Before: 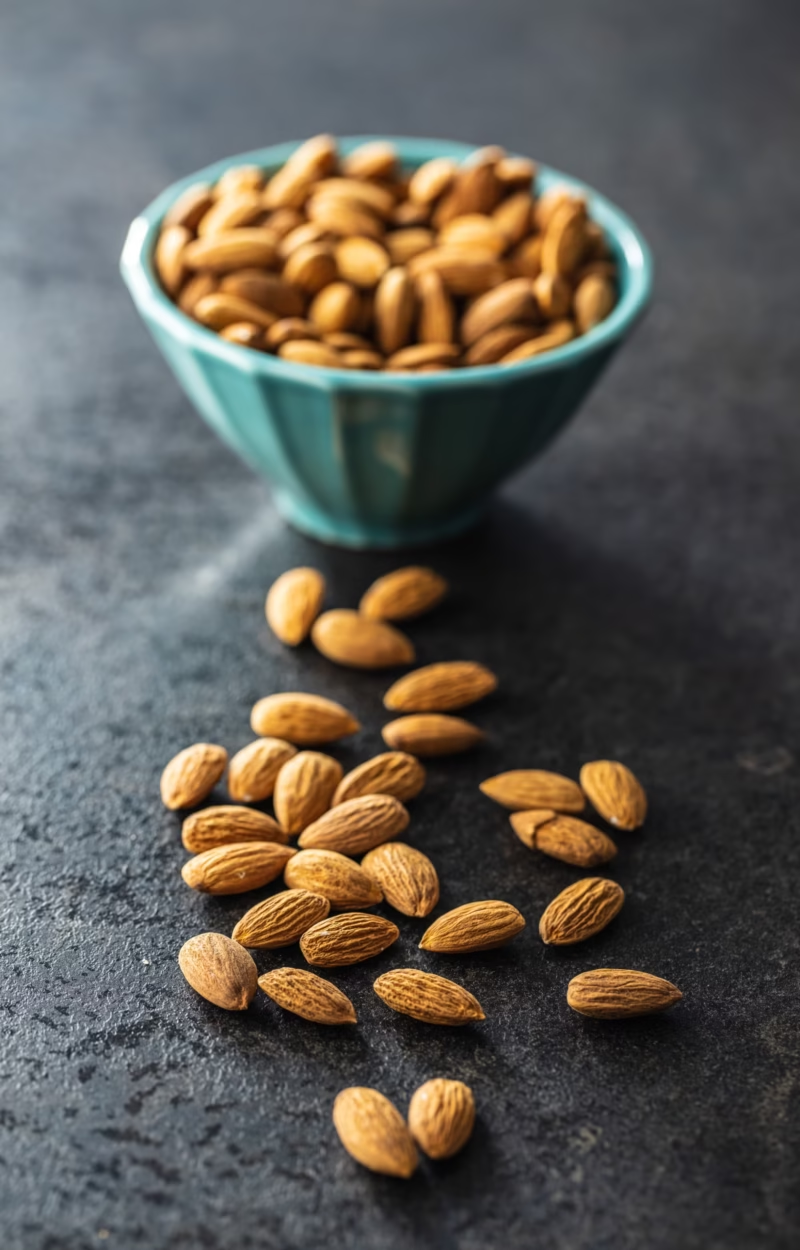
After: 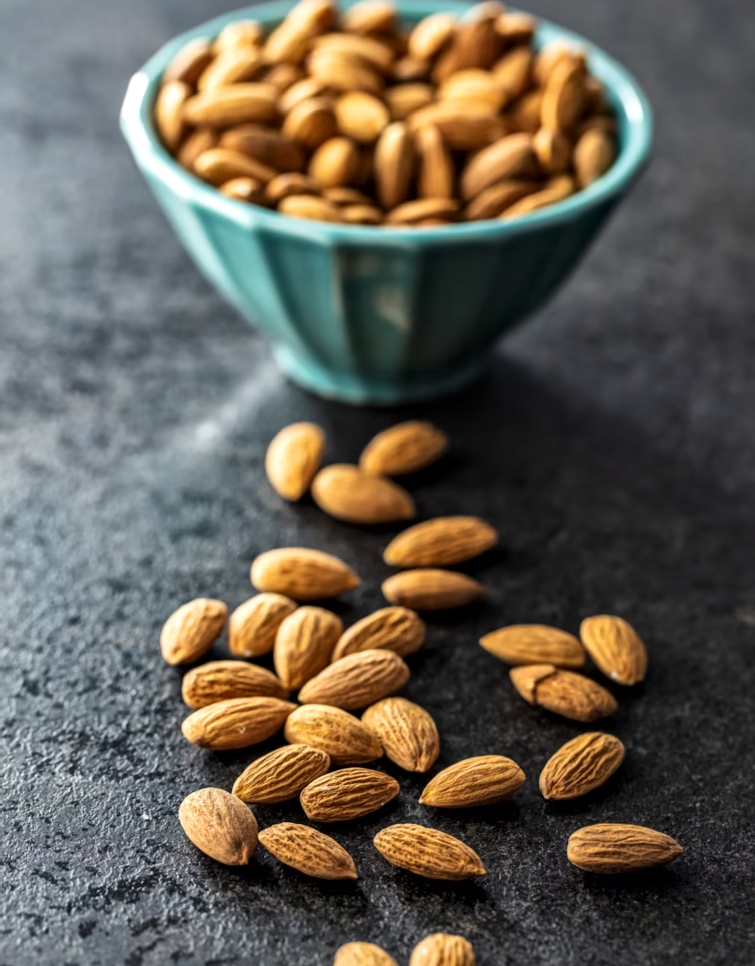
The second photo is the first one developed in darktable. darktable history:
local contrast: mode bilateral grid, contrast 21, coarseness 18, detail 163%, midtone range 0.2
crop and rotate: angle 0.044°, top 11.586%, right 5.443%, bottom 11.001%
